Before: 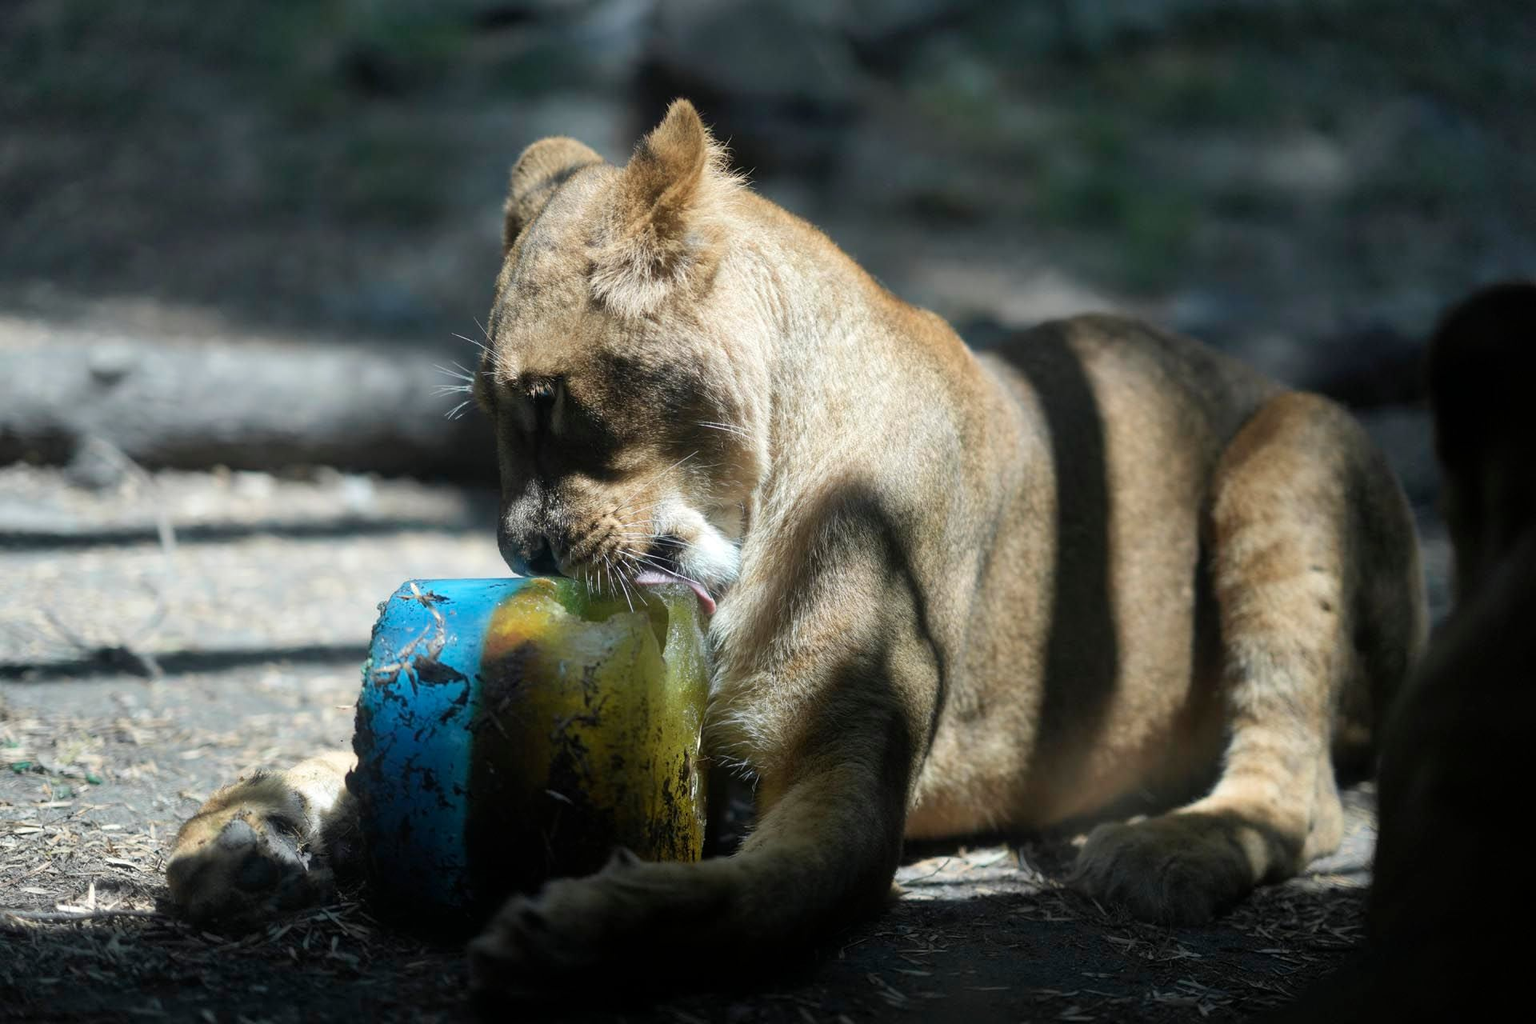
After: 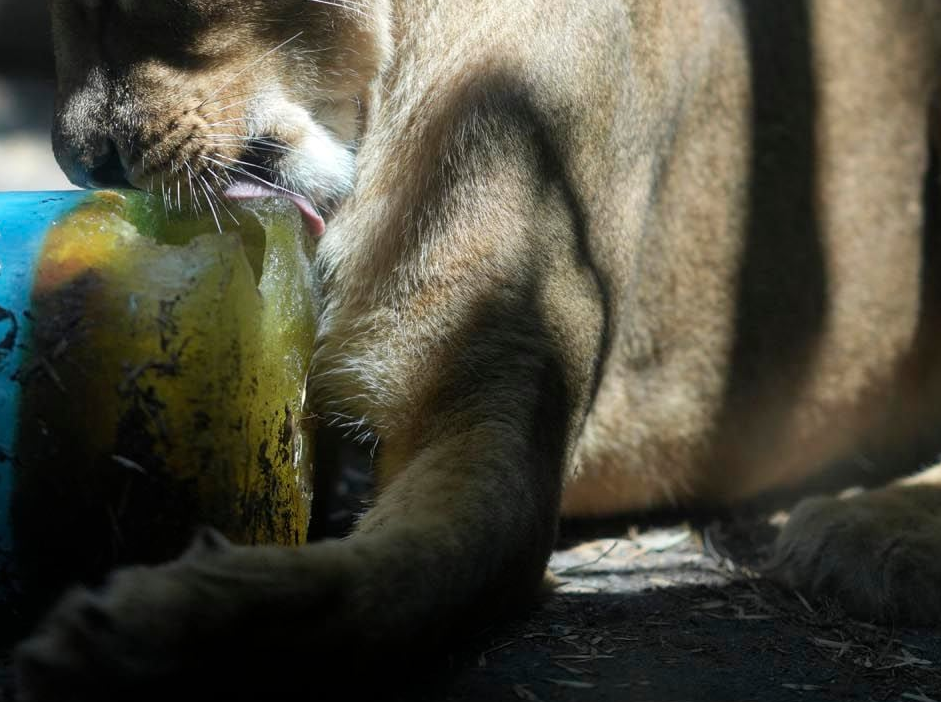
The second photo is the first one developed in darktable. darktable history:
crop: left 29.704%, top 41.64%, right 21.234%, bottom 3.506%
